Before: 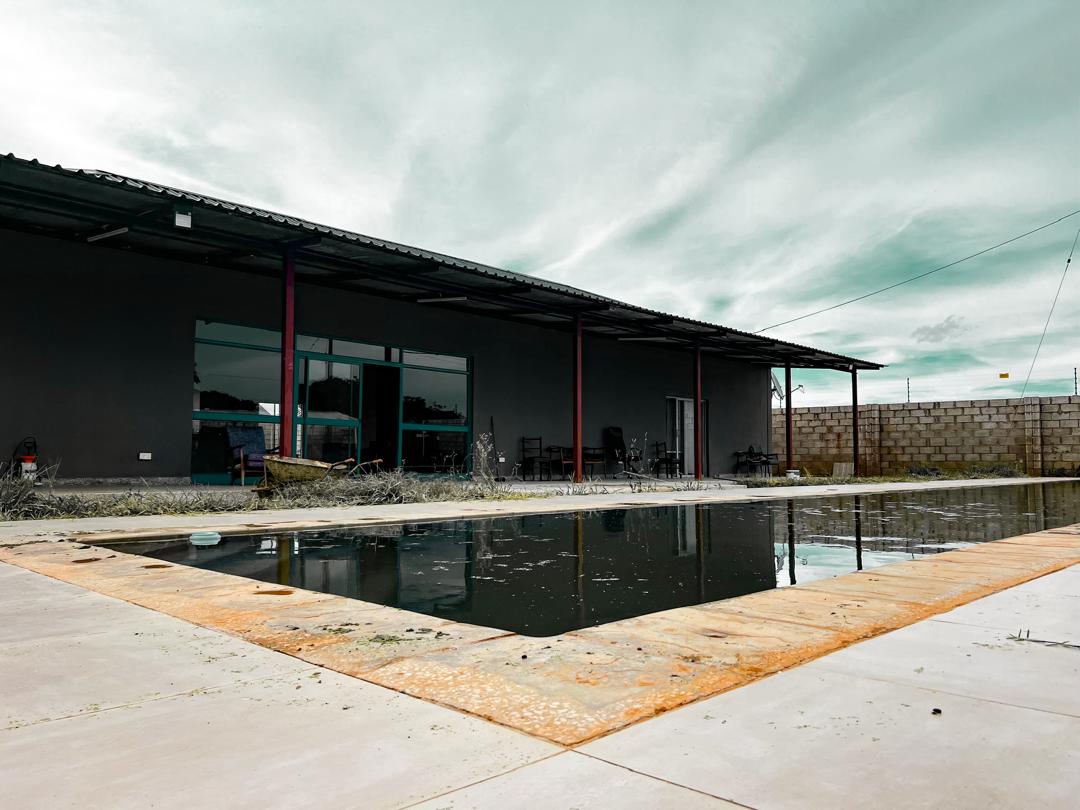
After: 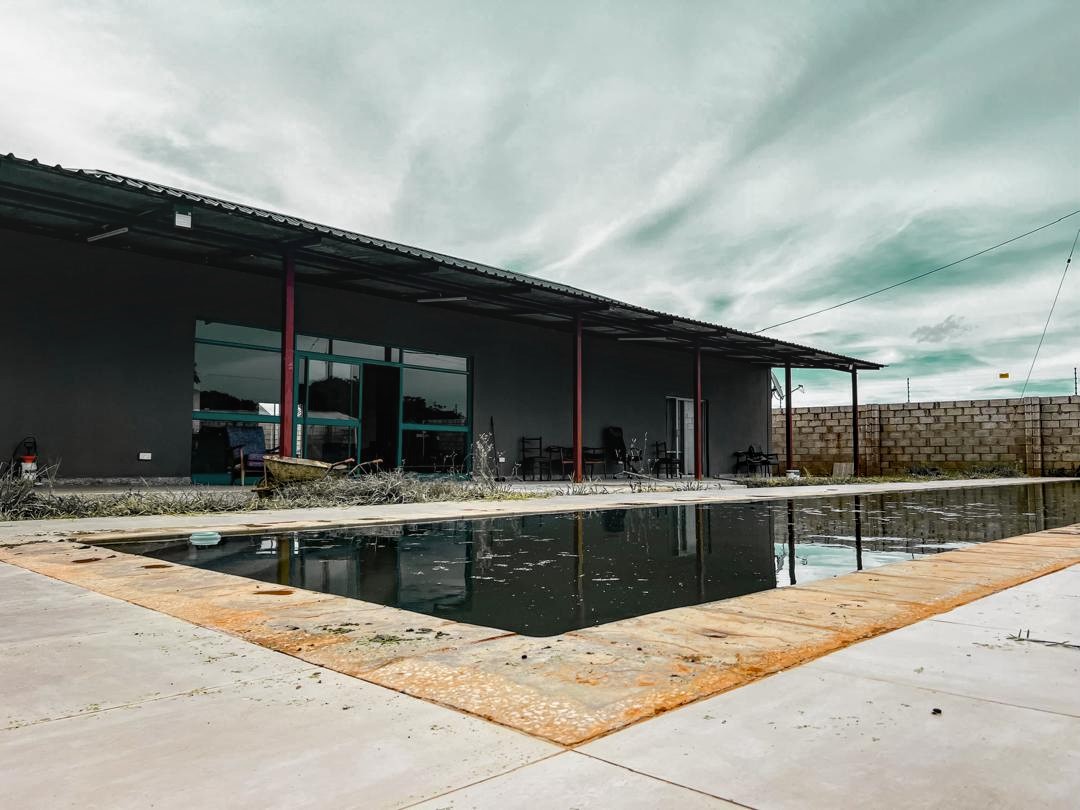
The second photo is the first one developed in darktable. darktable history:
local contrast: on, module defaults
exposure: exposure -0.025 EV, compensate highlight preservation false
